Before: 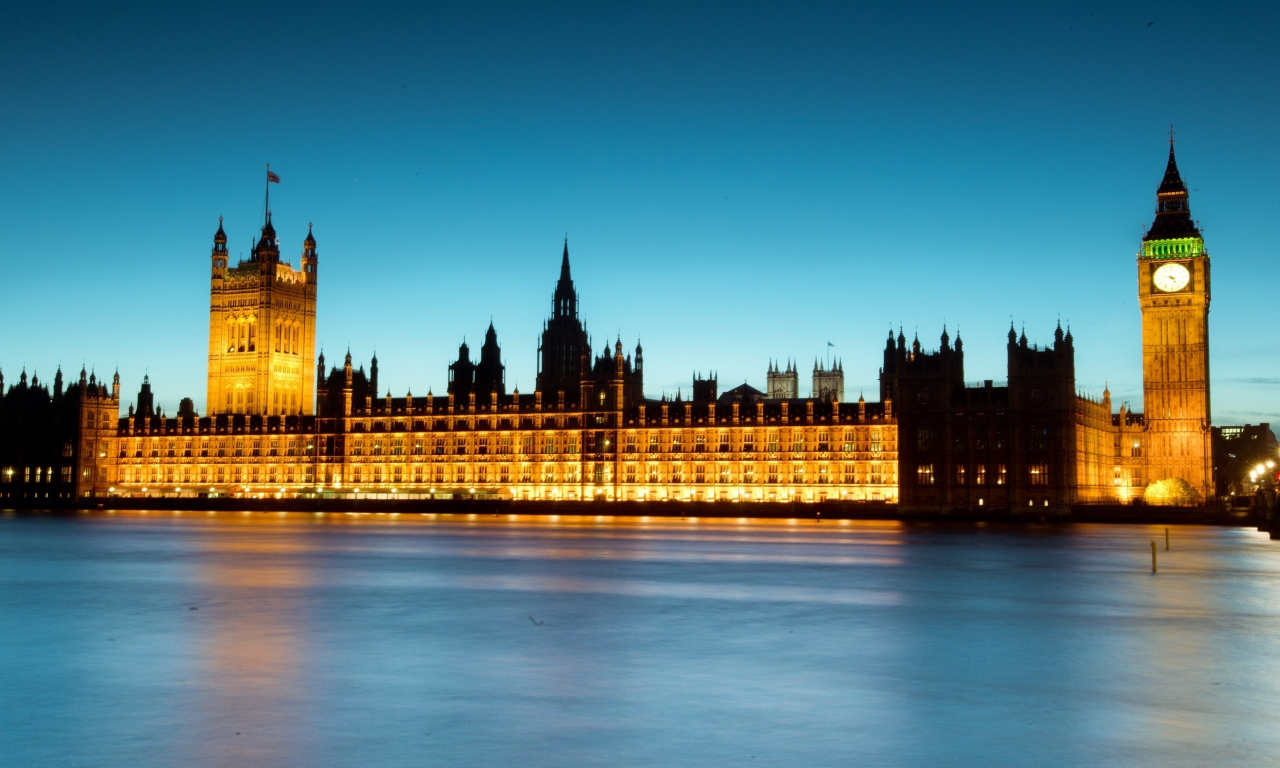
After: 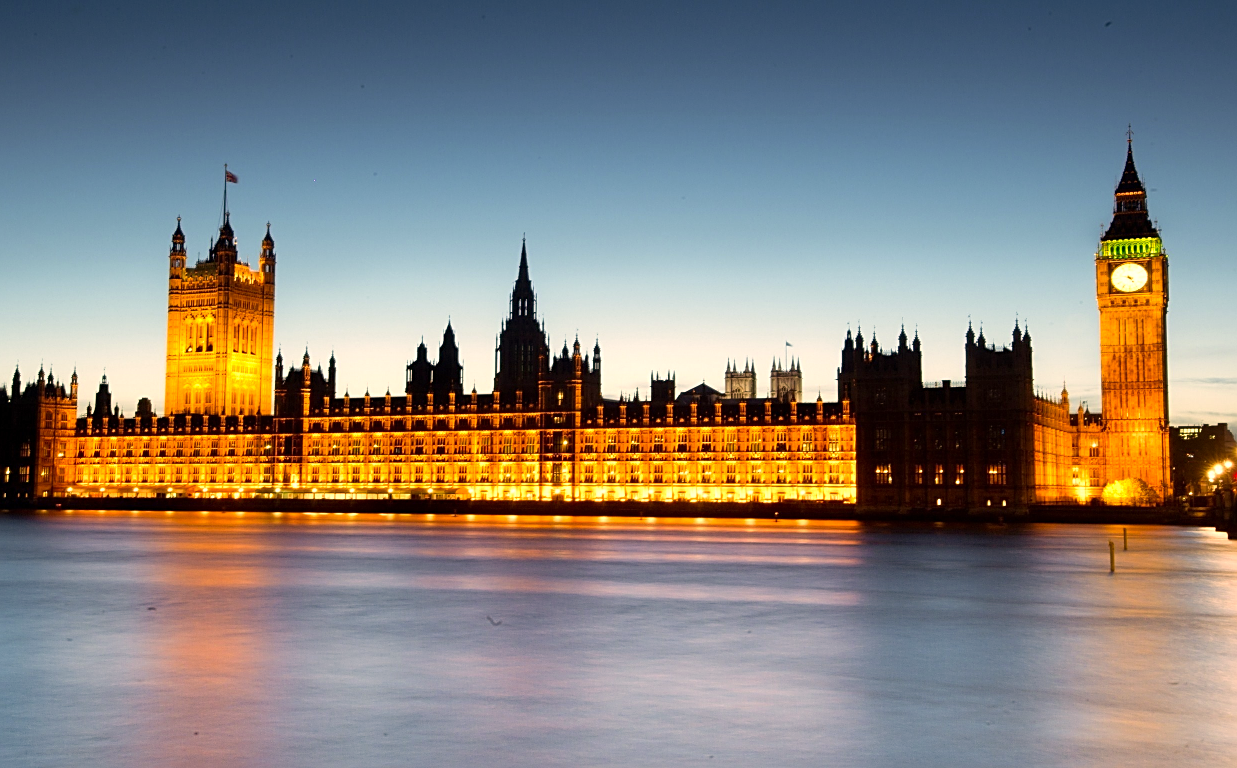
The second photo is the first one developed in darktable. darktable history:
color correction: highlights a* 22.41, highlights b* 22.35
sharpen: on, module defaults
crop and rotate: left 3.325%
exposure: exposure 0.377 EV, compensate highlight preservation false
